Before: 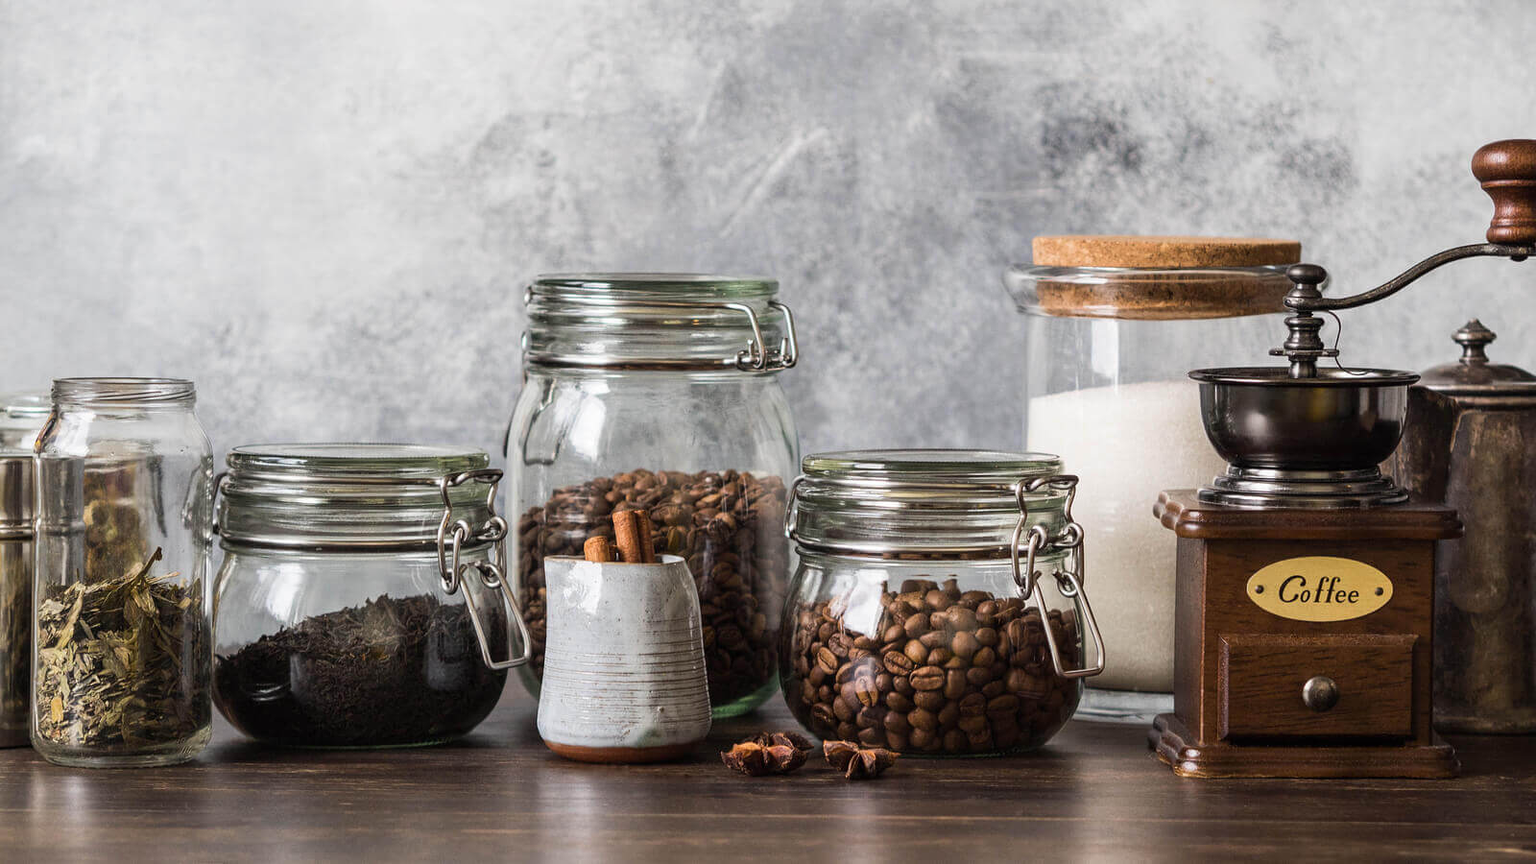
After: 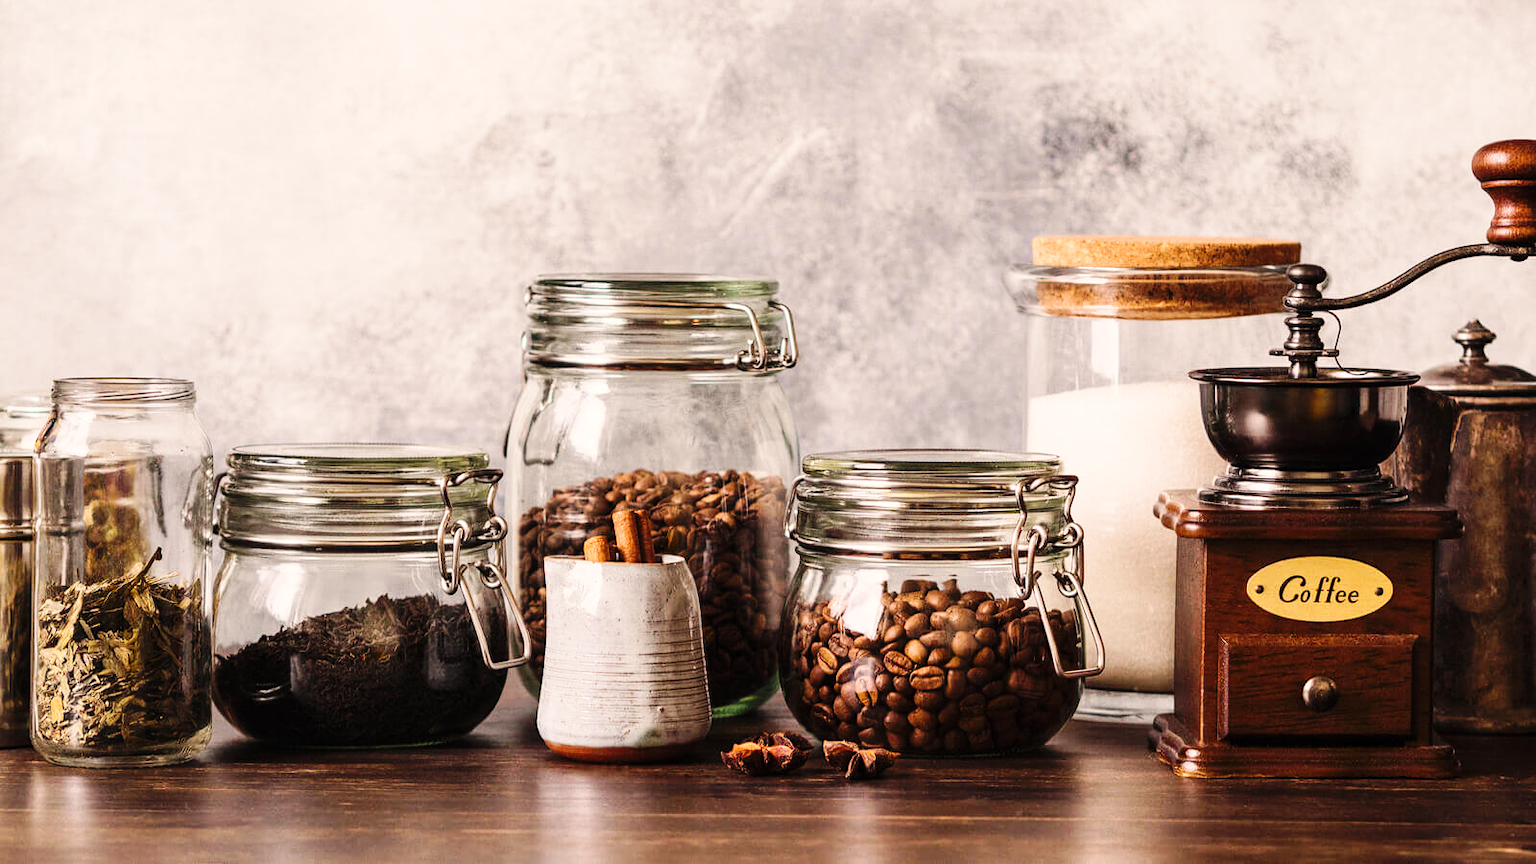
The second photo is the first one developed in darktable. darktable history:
base curve: curves: ch0 [(0, 0) (0.036, 0.025) (0.121, 0.166) (0.206, 0.329) (0.605, 0.79) (1, 1)], preserve colors none
white balance: red 1.127, blue 0.943
